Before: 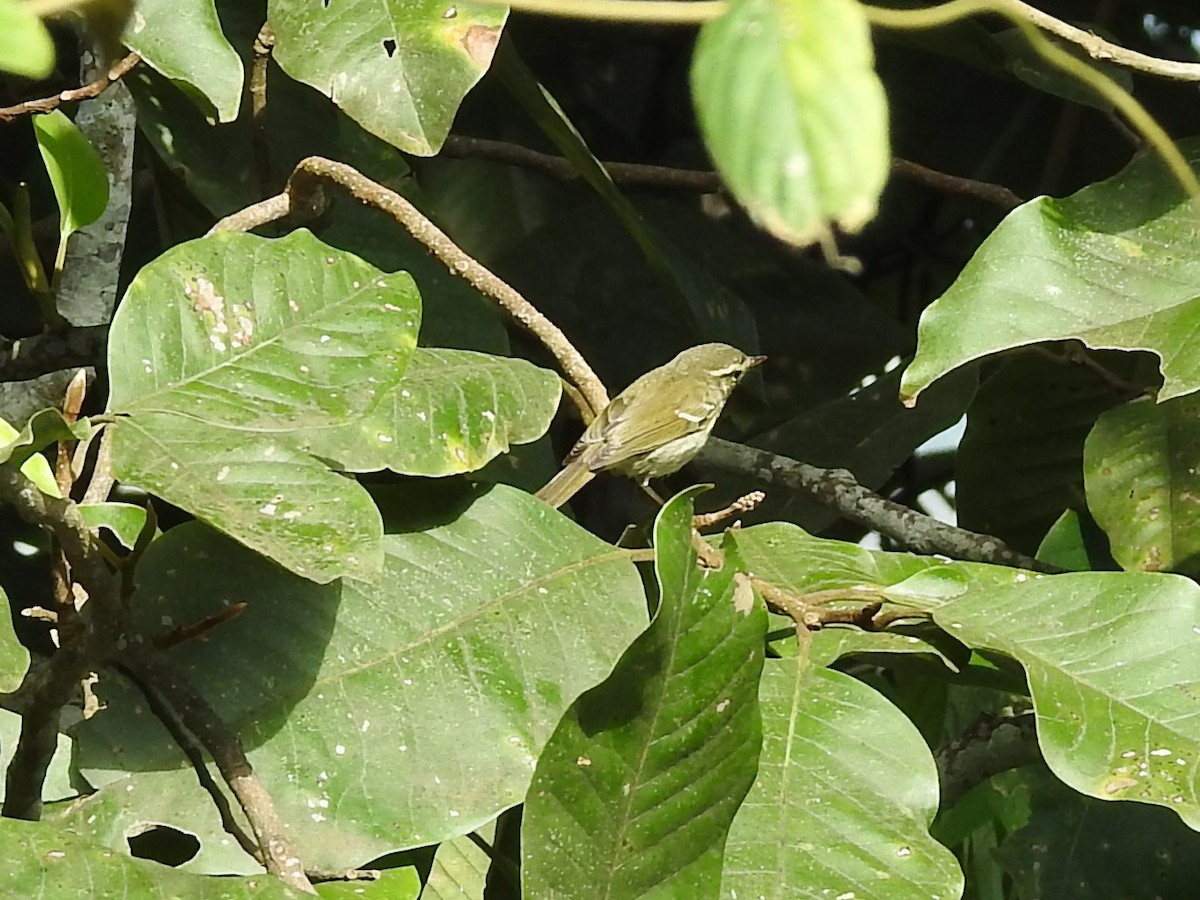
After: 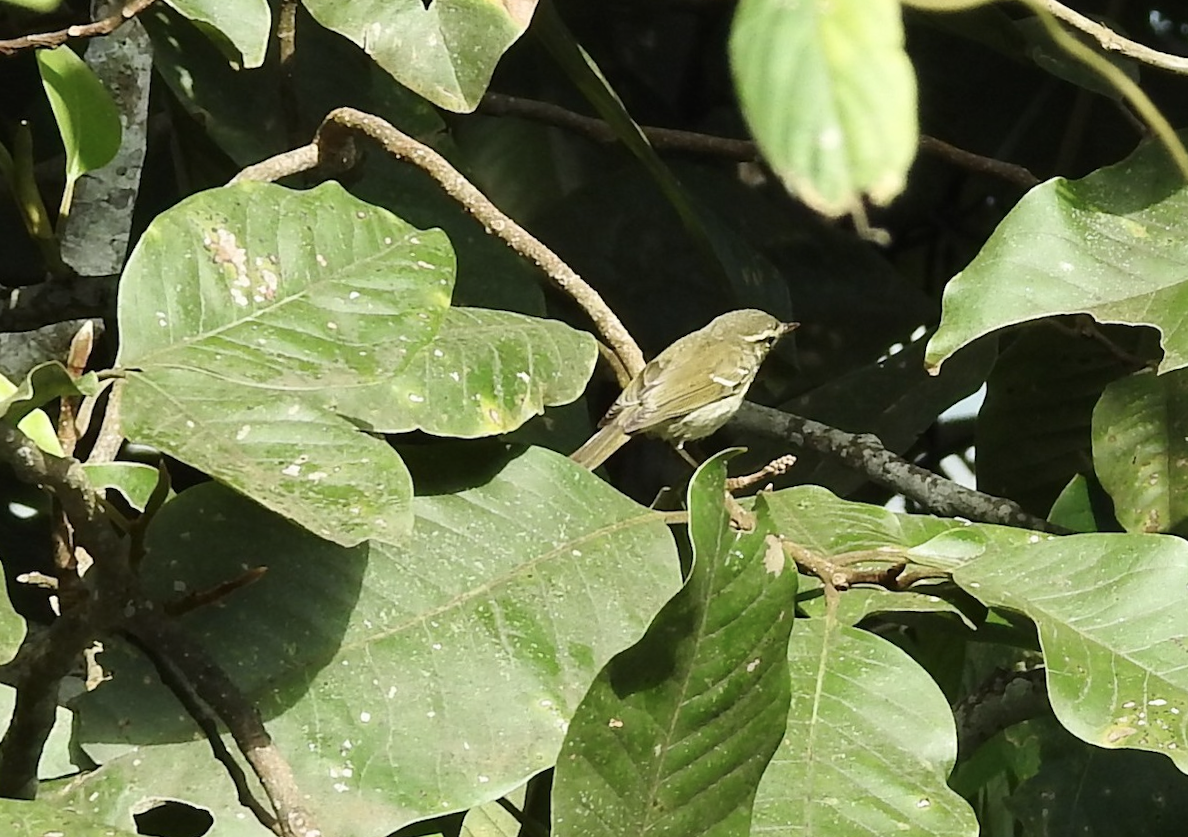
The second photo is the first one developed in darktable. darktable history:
contrast brightness saturation: contrast 0.11, saturation -0.17
rotate and perspective: rotation 0.679°, lens shift (horizontal) 0.136, crop left 0.009, crop right 0.991, crop top 0.078, crop bottom 0.95
